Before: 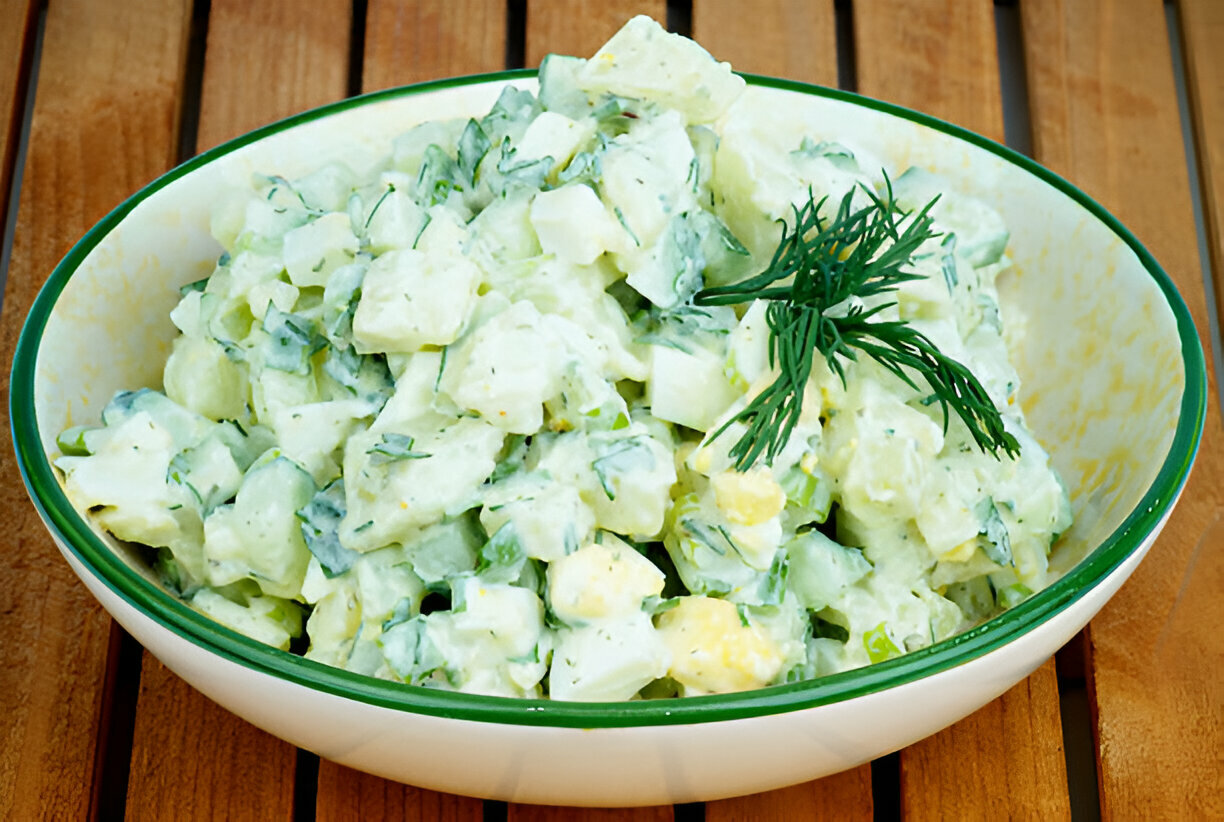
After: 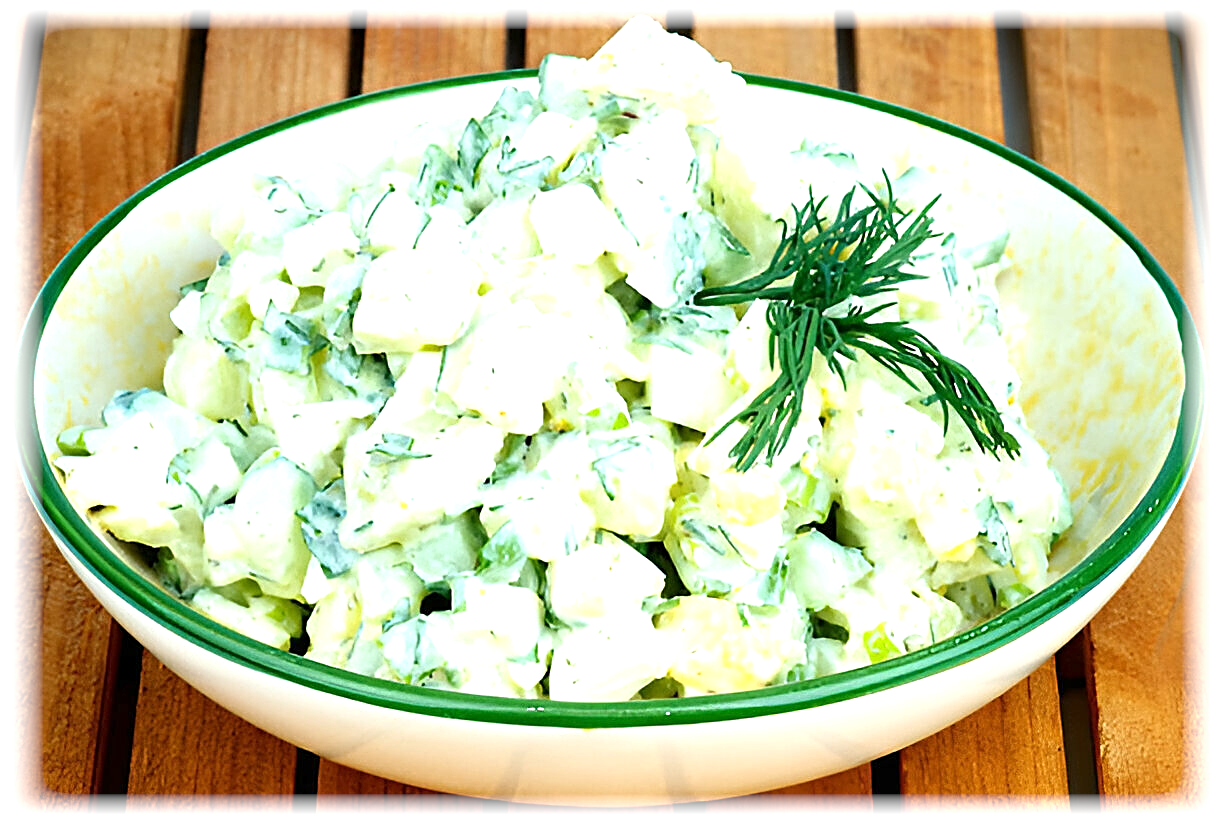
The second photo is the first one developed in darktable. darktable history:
vignetting: fall-off start 93%, fall-off radius 5%, brightness 1, saturation -0.49, automatic ratio true, width/height ratio 1.332, shape 0.04, unbound false
exposure: exposure 0.77 EV, compensate highlight preservation false
sharpen: on, module defaults
